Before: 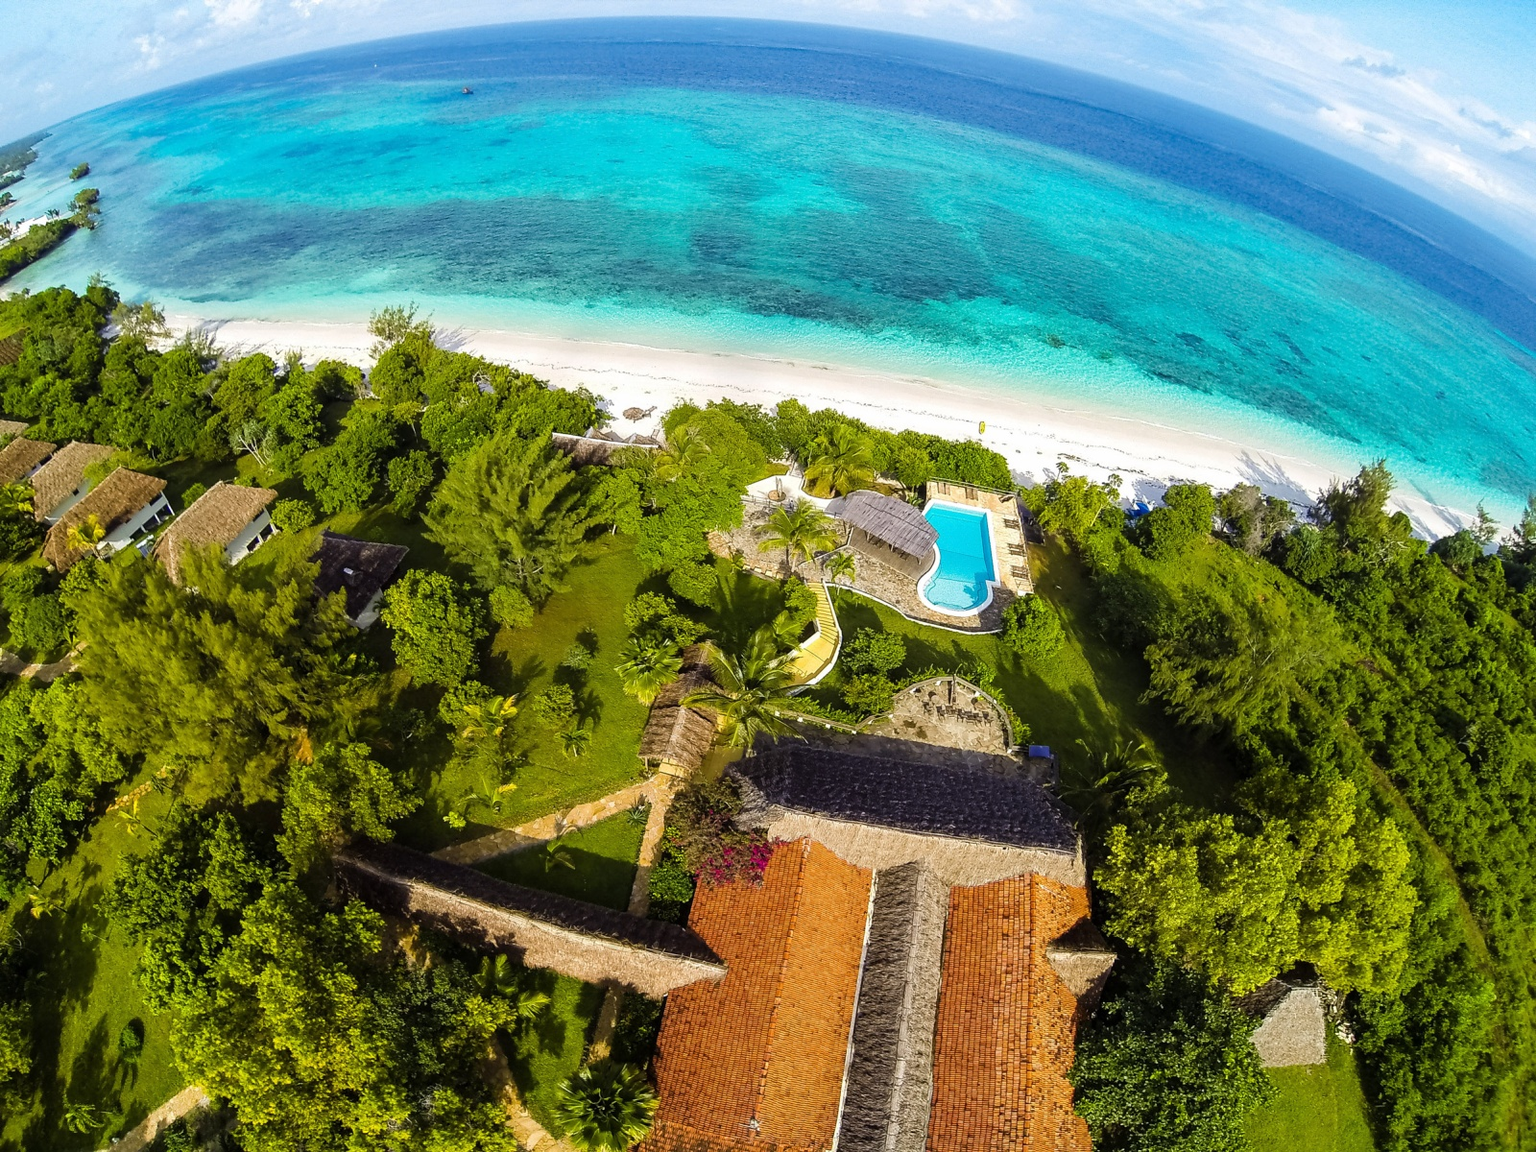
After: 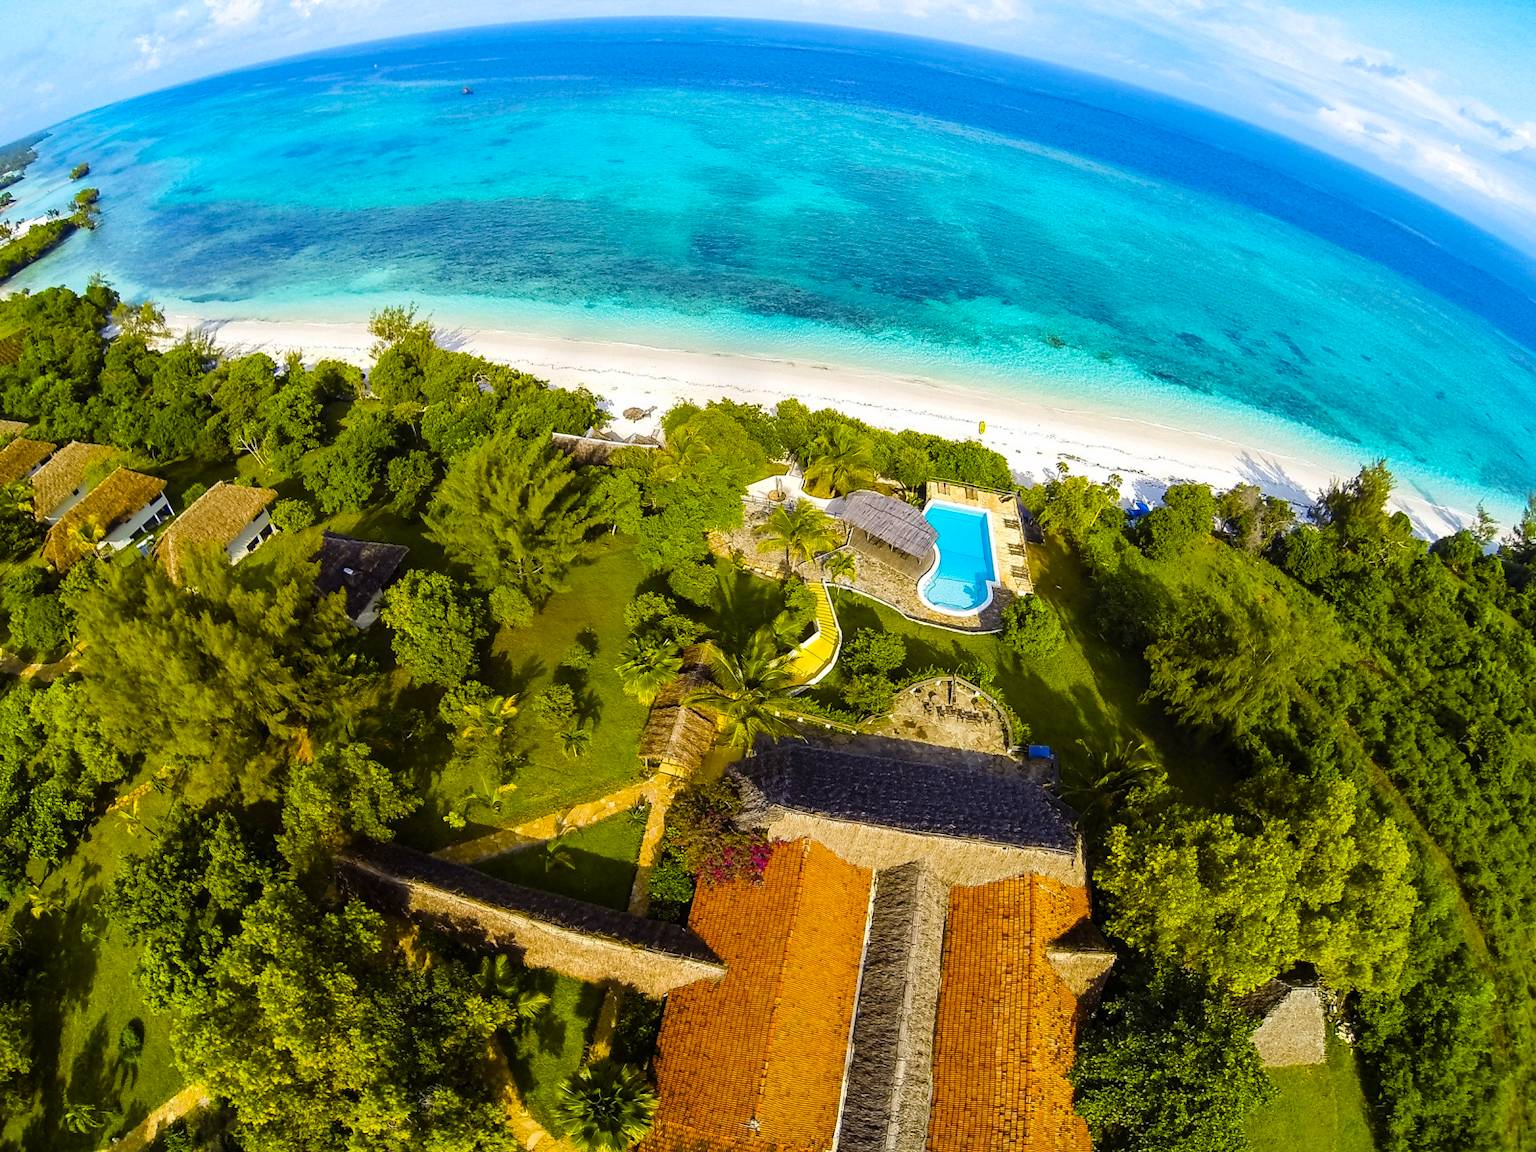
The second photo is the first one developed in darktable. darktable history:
color contrast: green-magenta contrast 0.85, blue-yellow contrast 1.25, unbound 0
color balance: output saturation 120%
